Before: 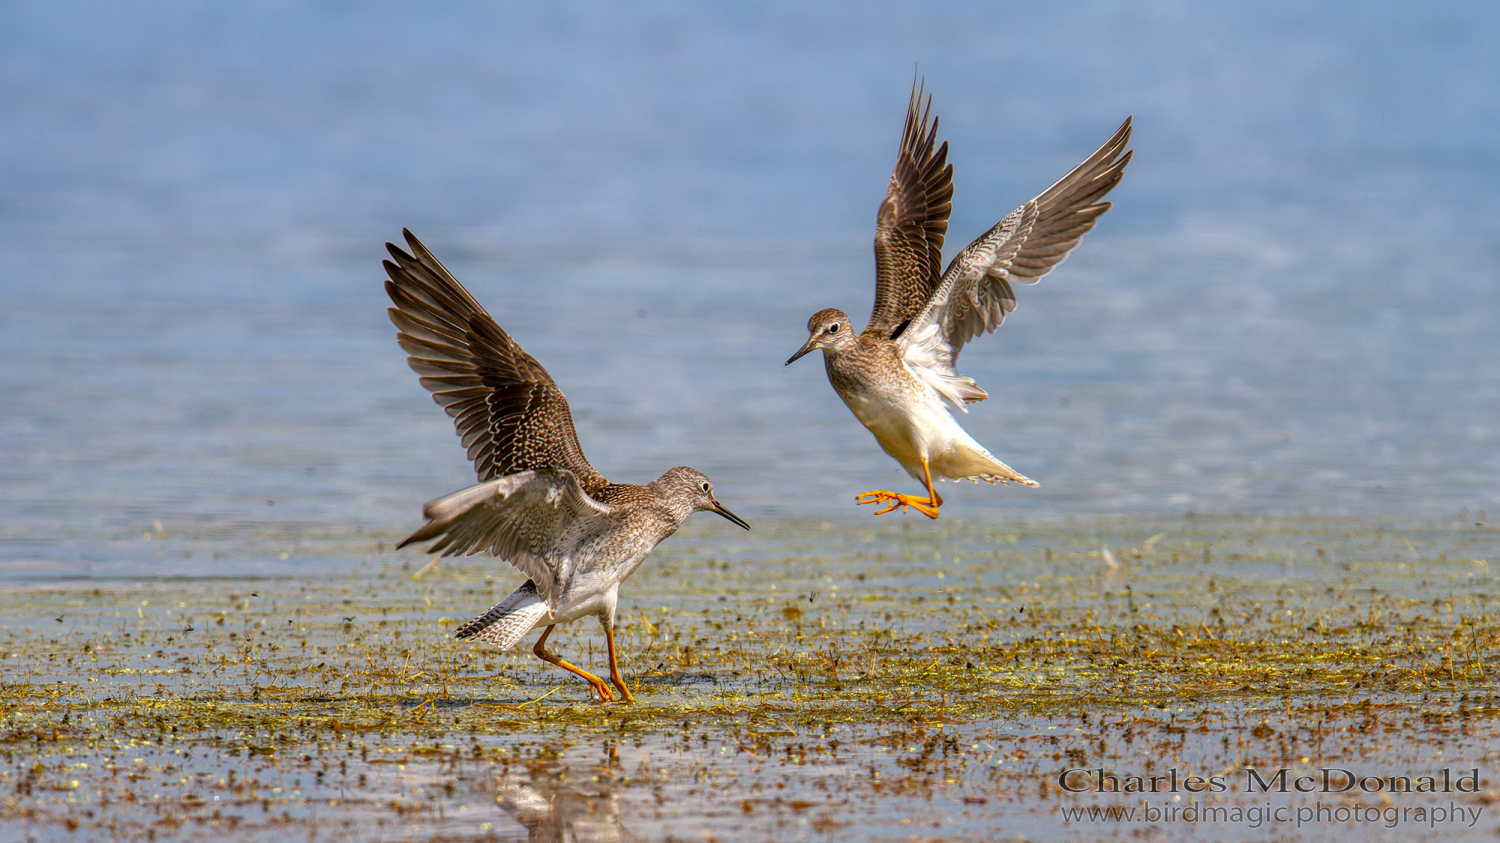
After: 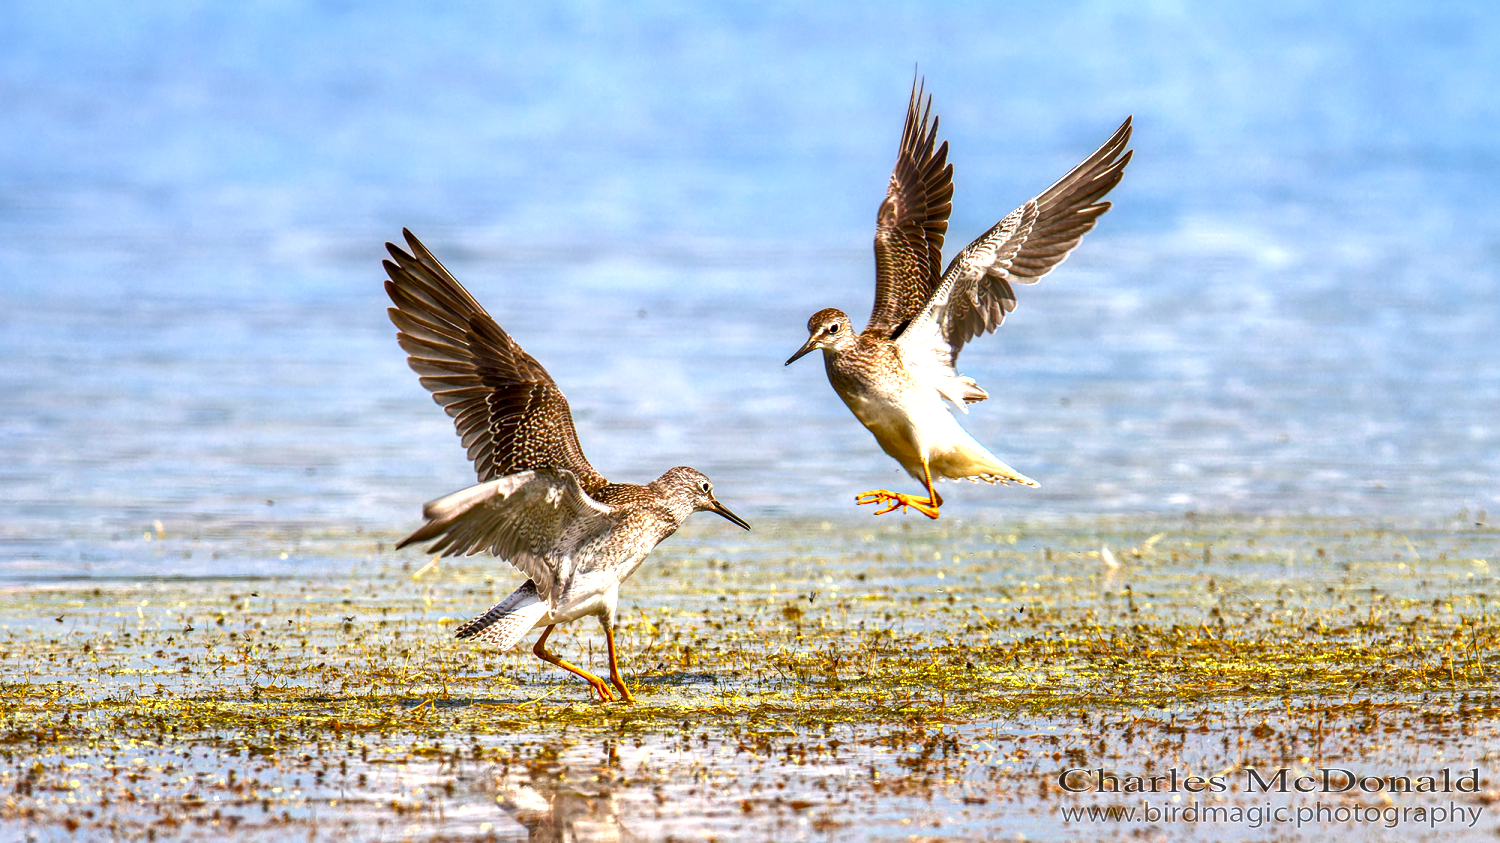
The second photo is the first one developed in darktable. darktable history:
exposure: black level correction 0.001, exposure 1.129 EV, compensate exposure bias true, compensate highlight preservation false
shadows and highlights: soften with gaussian
